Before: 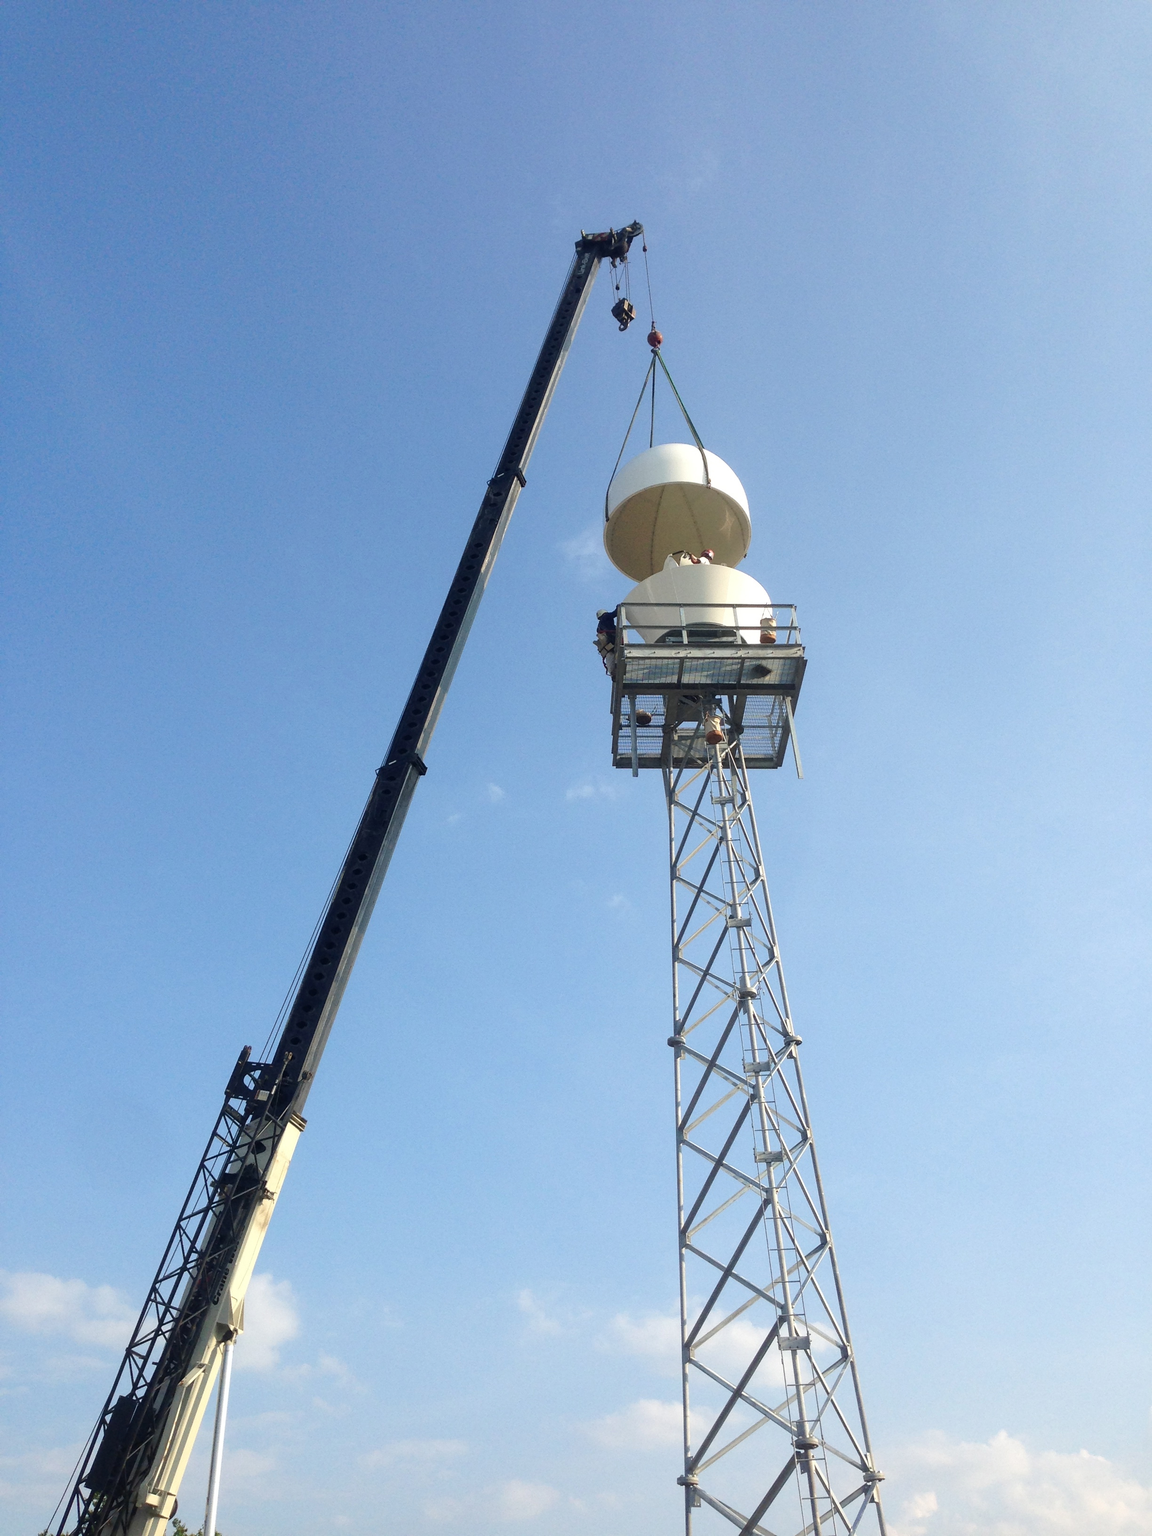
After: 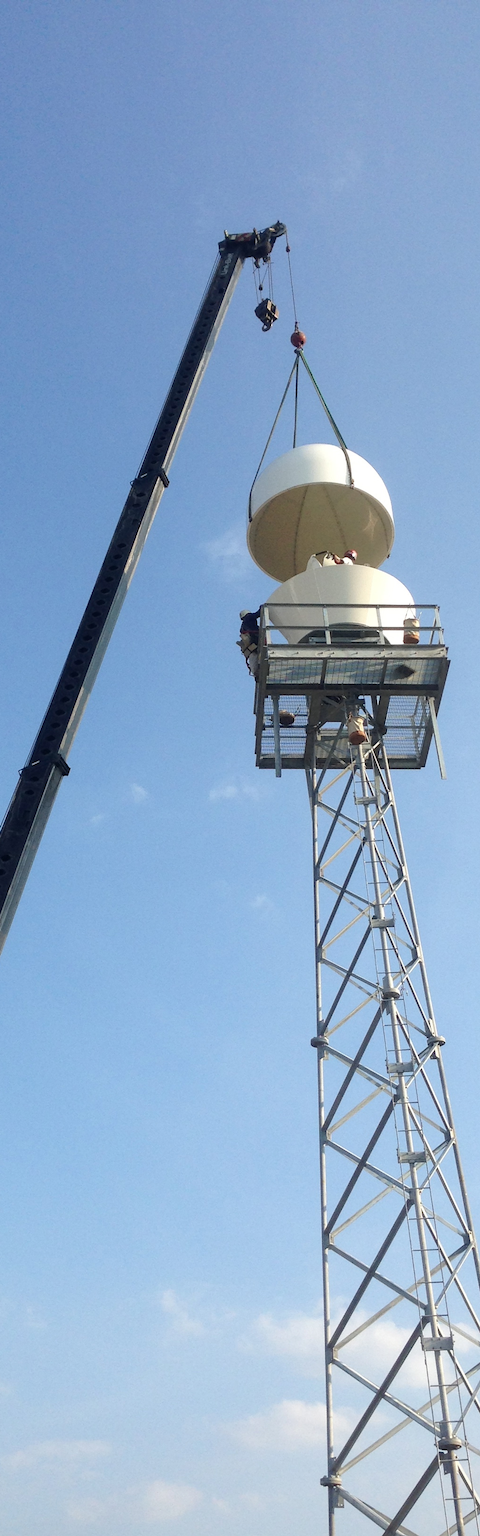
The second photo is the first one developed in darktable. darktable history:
crop: left 31.018%, right 27.314%
